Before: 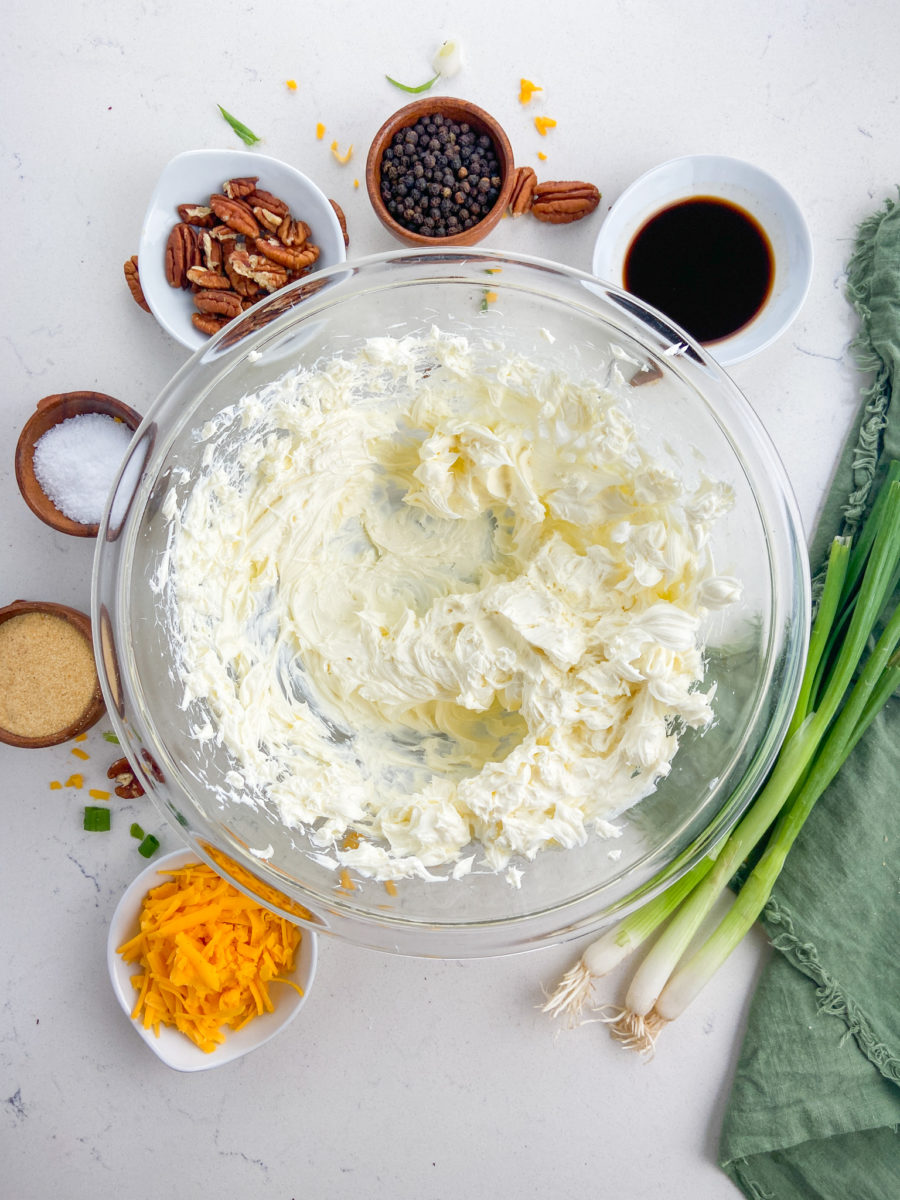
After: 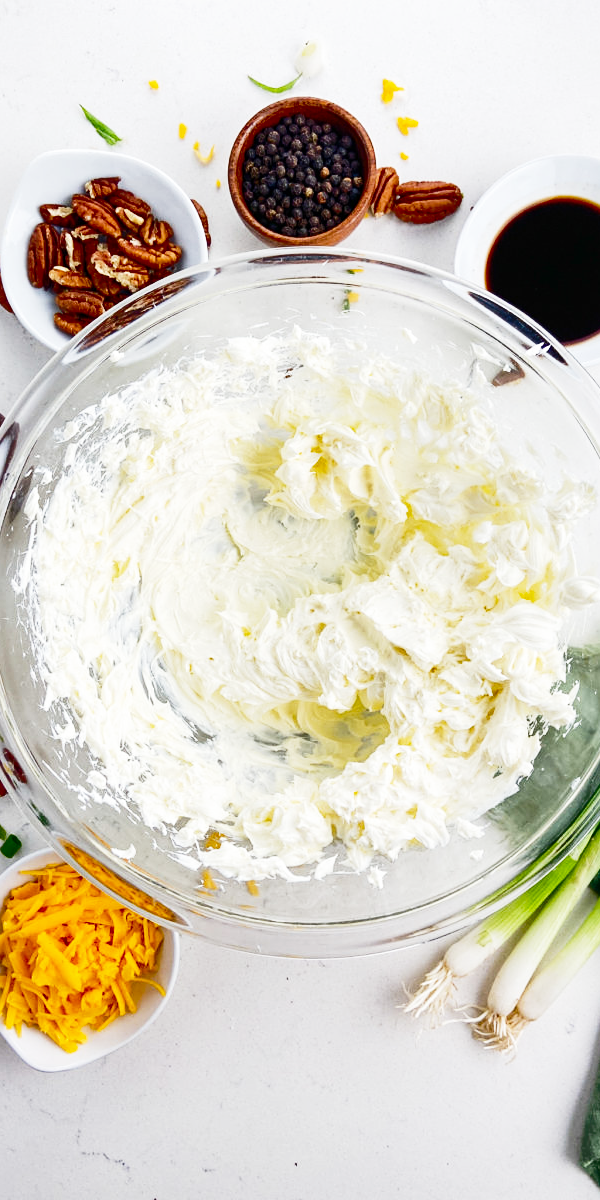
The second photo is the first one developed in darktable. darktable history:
sharpen: amount 0.201
base curve: curves: ch0 [(0, 0) (0.028, 0.03) (0.121, 0.232) (0.46, 0.748) (0.859, 0.968) (1, 1)], preserve colors none
crop: left 15.426%, right 17.881%
shadows and highlights: radius 267.25, soften with gaussian
